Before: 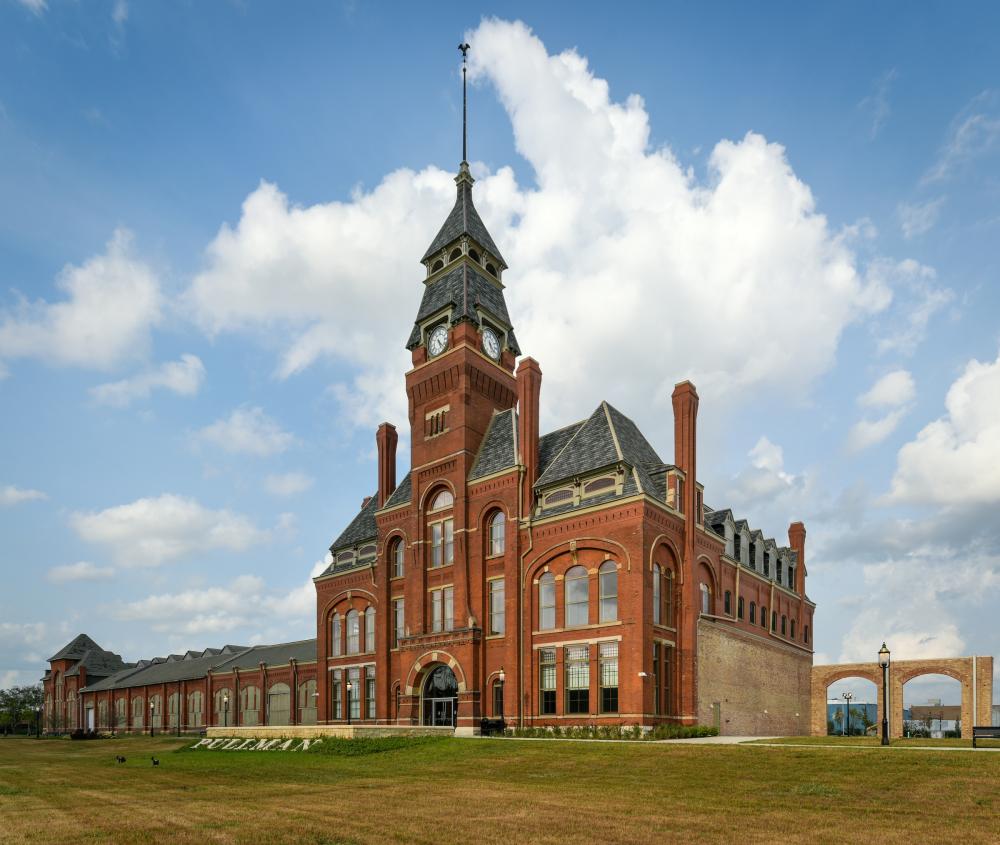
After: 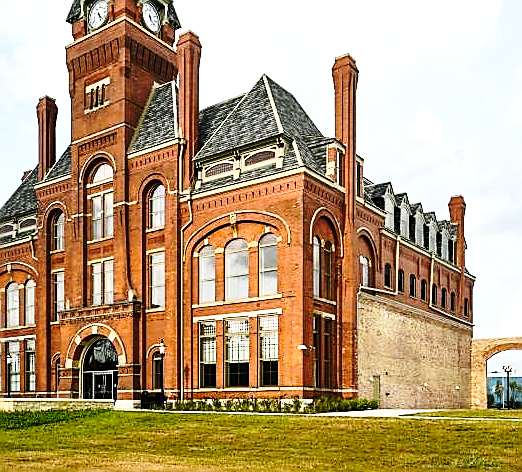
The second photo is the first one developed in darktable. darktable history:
base curve: curves: ch0 [(0, 0) (0.032, 0.037) (0.105, 0.228) (0.435, 0.76) (0.856, 0.983) (1, 1)], preserve colors none
crop: left 34.023%, top 38.726%, right 13.768%, bottom 5.339%
tone equalizer: -8 EV -0.787 EV, -7 EV -0.731 EV, -6 EV -0.613 EV, -5 EV -0.402 EV, -3 EV 0.377 EV, -2 EV 0.6 EV, -1 EV 0.7 EV, +0 EV 0.78 EV, edges refinement/feathering 500, mask exposure compensation -1.57 EV, preserve details no
sharpen: radius 1.363, amount 1.233, threshold 0.773
